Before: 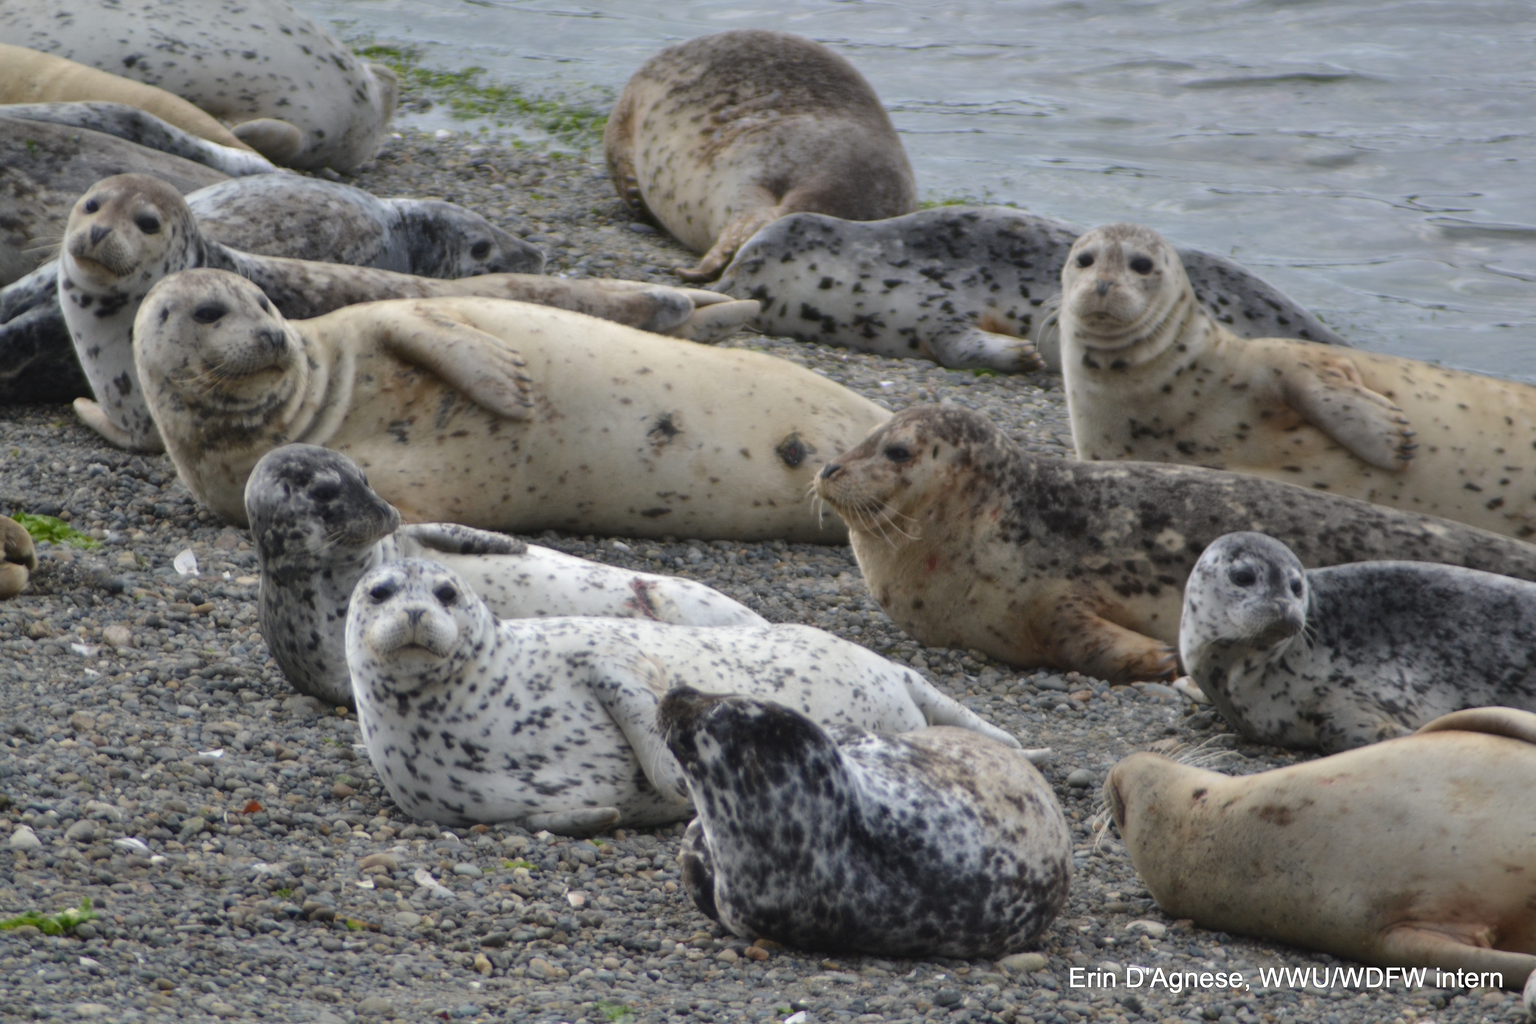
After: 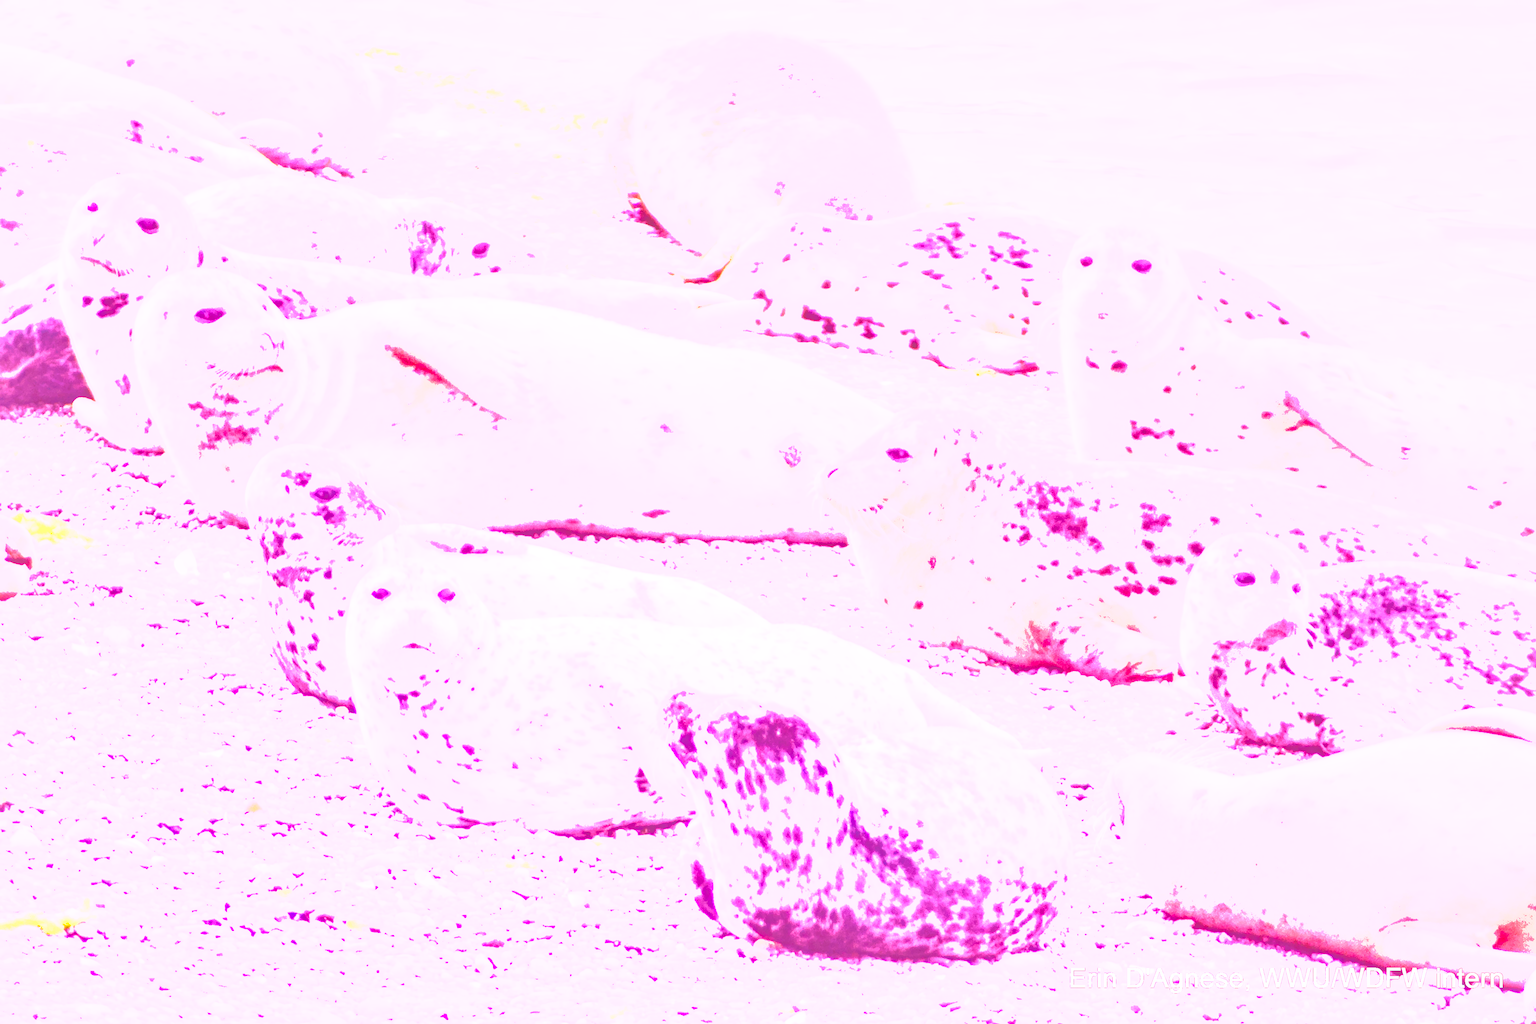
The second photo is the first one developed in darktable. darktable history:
local contrast: on, module defaults
color calibration: illuminant as shot in camera, x 0.358, y 0.373, temperature 4628.91 K
denoise (profiled): preserve shadows 1.52, scattering 0.002, a [-1, 0, 0], compensate highlight preservation false
haze removal: compatibility mode true, adaptive false
highlight reconstruction: on, module defaults
hot pixels: on, module defaults
lens correction: scale 1, crop 1, focal 16, aperture 5.6, distance 1000, camera "Canon EOS RP", lens "Canon RF 16mm F2.8 STM"
shadows and highlights: on, module defaults
white balance: red 2.229, blue 1.46
velvia: on, module defaults
color balance rgb "Colors on Steroids": linear chroma grading › shadows 10%, linear chroma grading › highlights 10%, linear chroma grading › global chroma 15%, linear chroma grading › mid-tones 15%, perceptual saturation grading › global saturation 40%, perceptual saturation grading › highlights -25%, perceptual saturation grading › mid-tones 35%, perceptual saturation grading › shadows 35%, perceptual brilliance grading › global brilliance 11.29%, global vibrance 11.29%
exposure: black level correction 0, exposure 1.675 EV, compensate exposure bias true, compensate highlight preservation false
tone equalizer "mask blending: all purposes": on, module defaults
